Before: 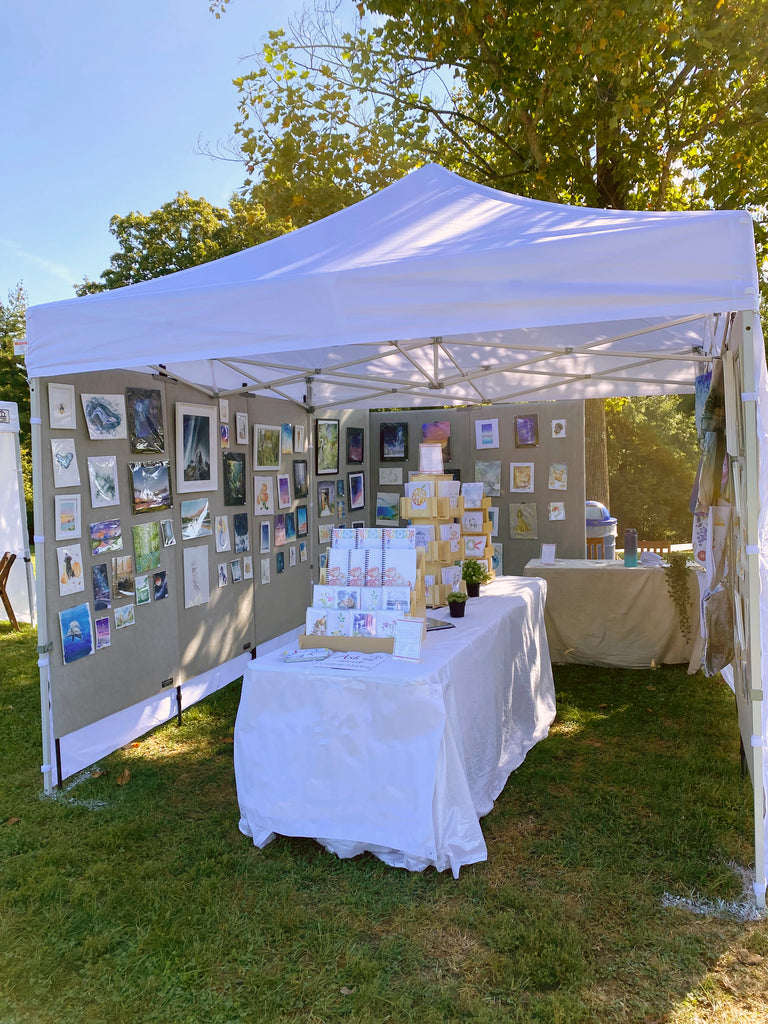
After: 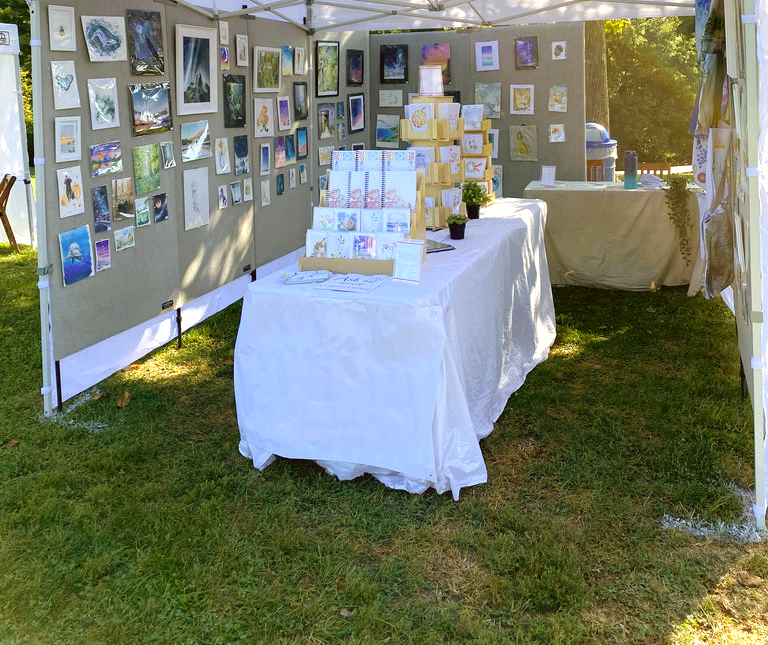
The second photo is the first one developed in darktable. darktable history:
crop and rotate: top 36.95%
tone equalizer: -8 EV -0.427 EV, -7 EV -0.412 EV, -6 EV -0.321 EV, -5 EV -0.204 EV, -3 EV 0.256 EV, -2 EV 0.35 EV, -1 EV 0.366 EV, +0 EV 0.407 EV
color correction: highlights a* -4.29, highlights b* 6.26
